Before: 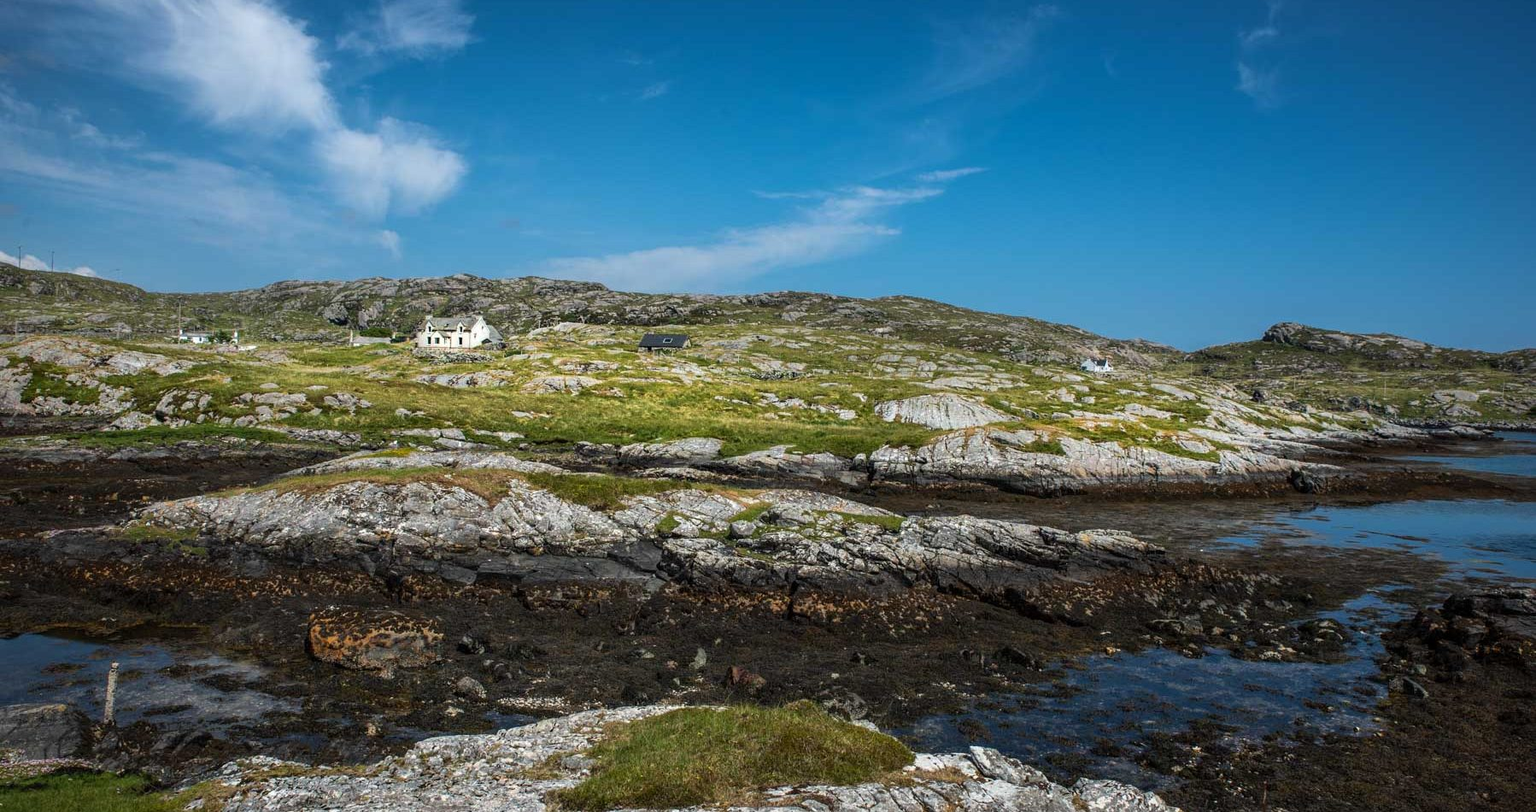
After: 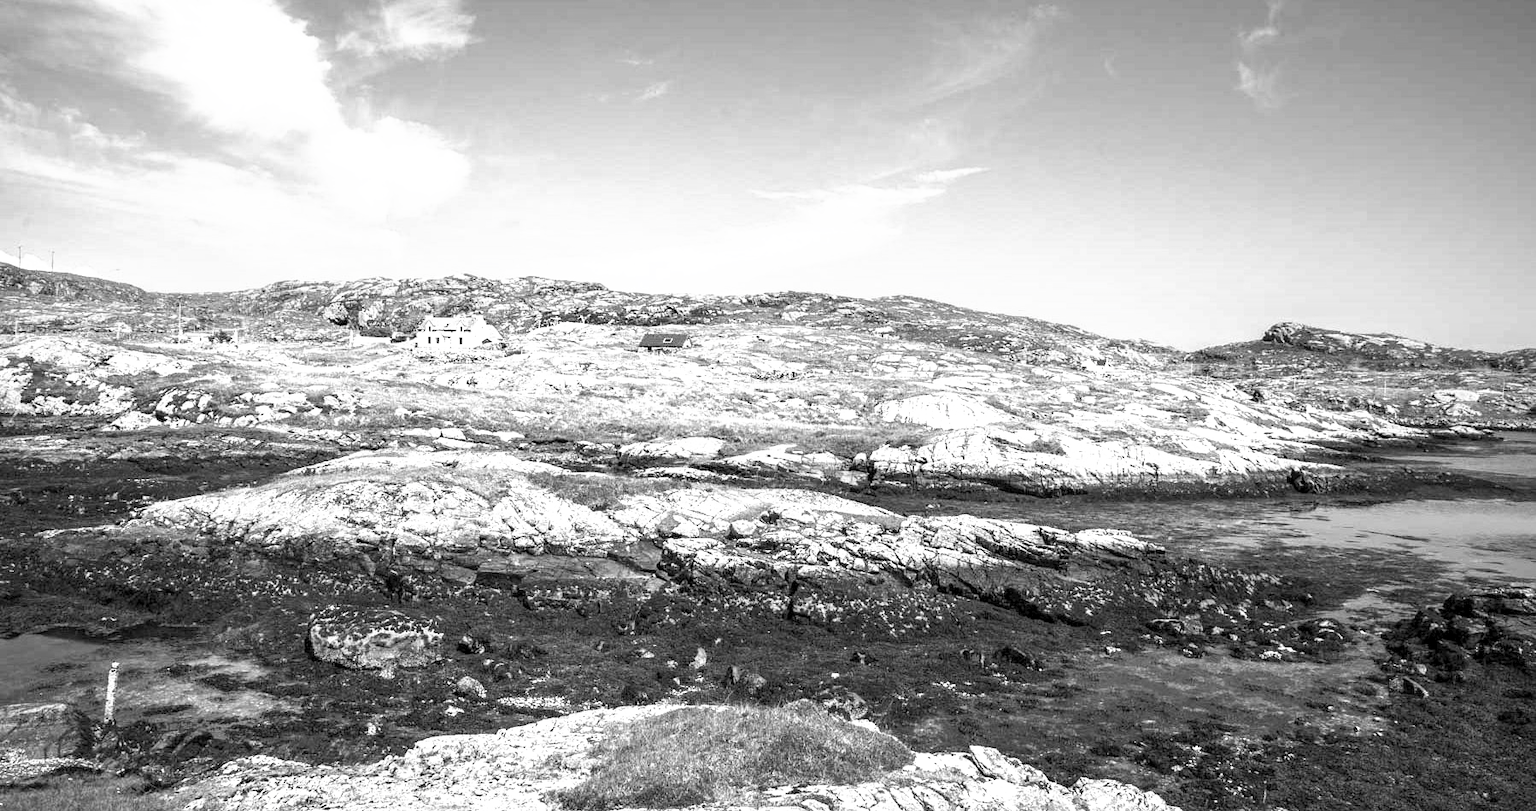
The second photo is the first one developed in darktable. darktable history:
tone curve: curves: ch0 [(0, 0) (0.003, 0.032) (0.011, 0.036) (0.025, 0.049) (0.044, 0.075) (0.069, 0.112) (0.1, 0.151) (0.136, 0.197) (0.177, 0.241) (0.224, 0.295) (0.277, 0.355) (0.335, 0.429) (0.399, 0.512) (0.468, 0.607) (0.543, 0.702) (0.623, 0.796) (0.709, 0.903) (0.801, 0.987) (0.898, 0.997) (1, 1)], preserve colors none
contrast brightness saturation: saturation -1
exposure: black level correction 0.001, exposure 1 EV, compensate highlight preservation false
